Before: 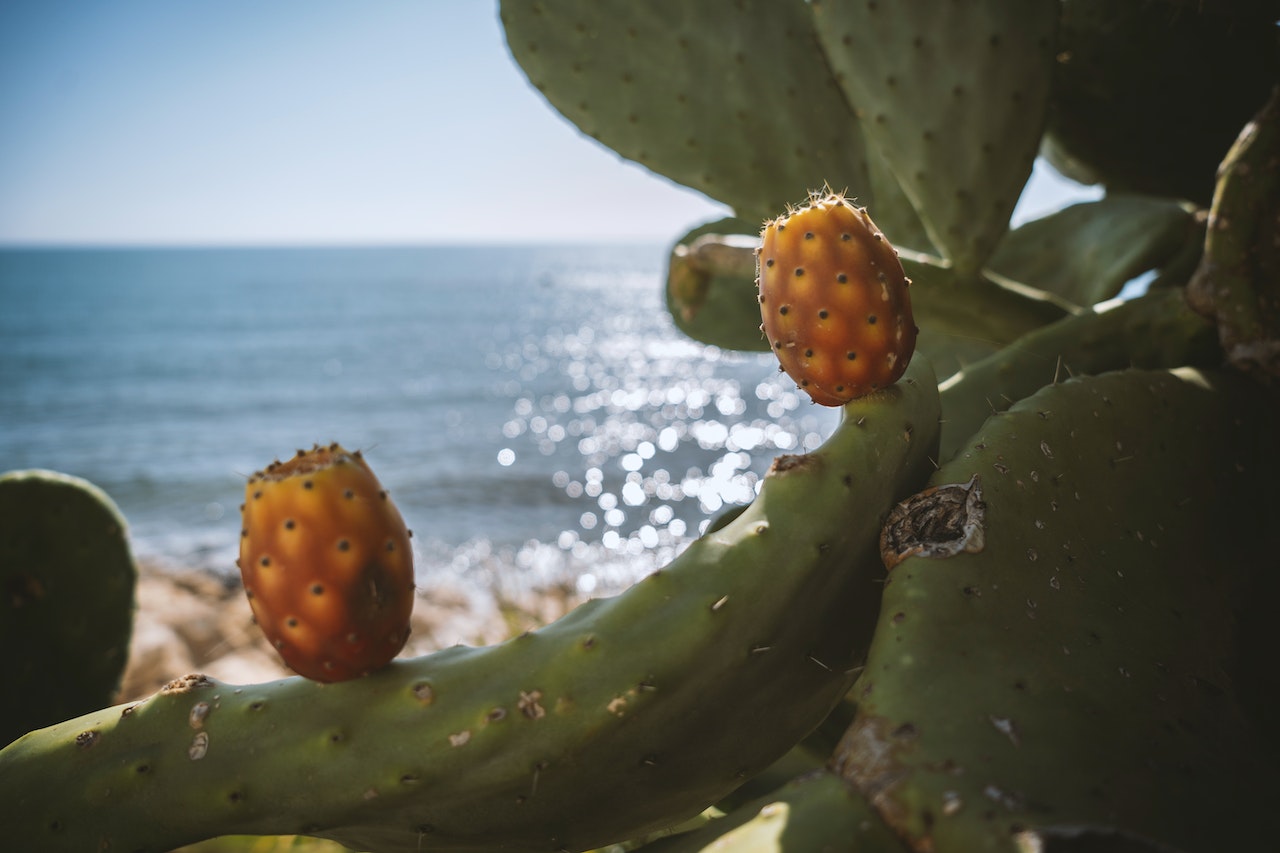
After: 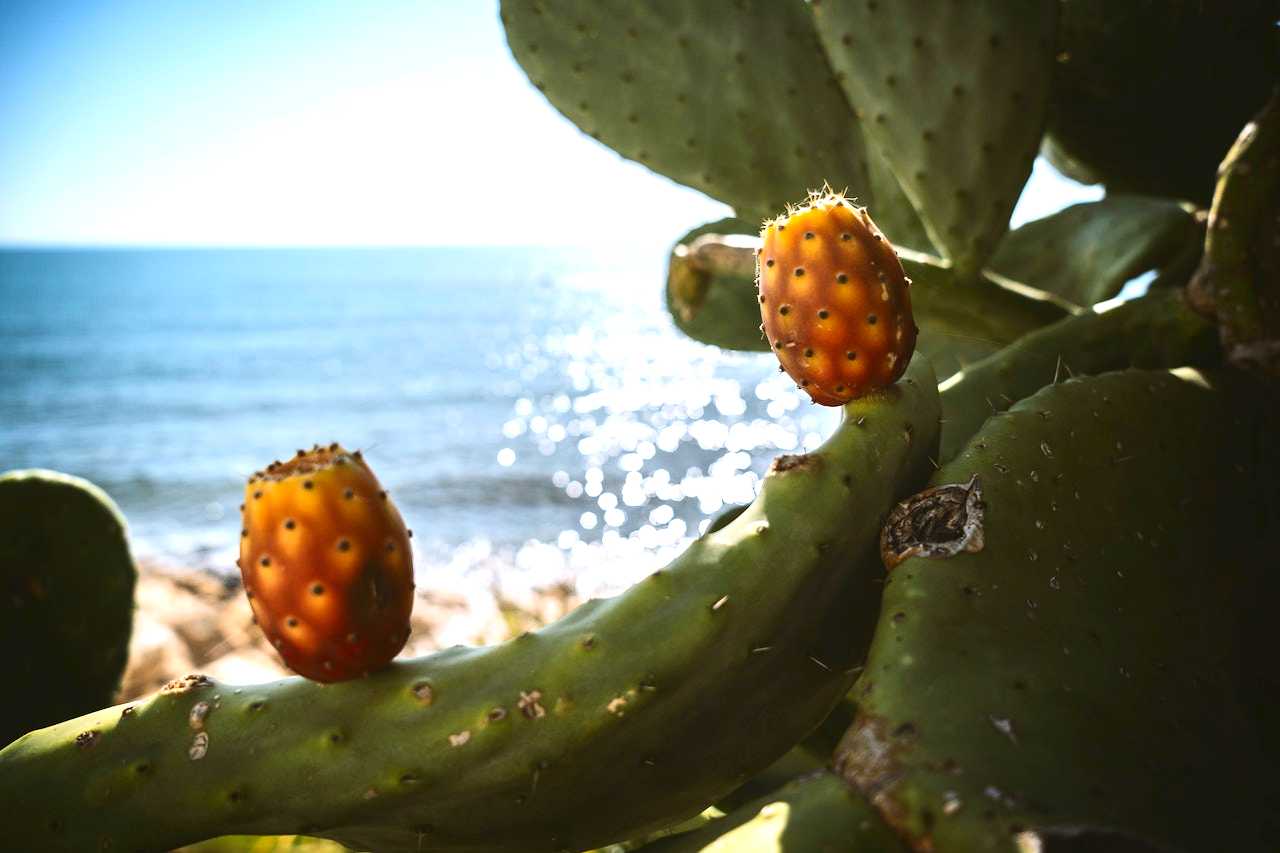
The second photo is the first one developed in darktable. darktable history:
contrast brightness saturation: contrast 0.19, brightness -0.11, saturation 0.21
exposure: black level correction -0.001, exposure 0.9 EV, compensate exposure bias true, compensate highlight preservation false
